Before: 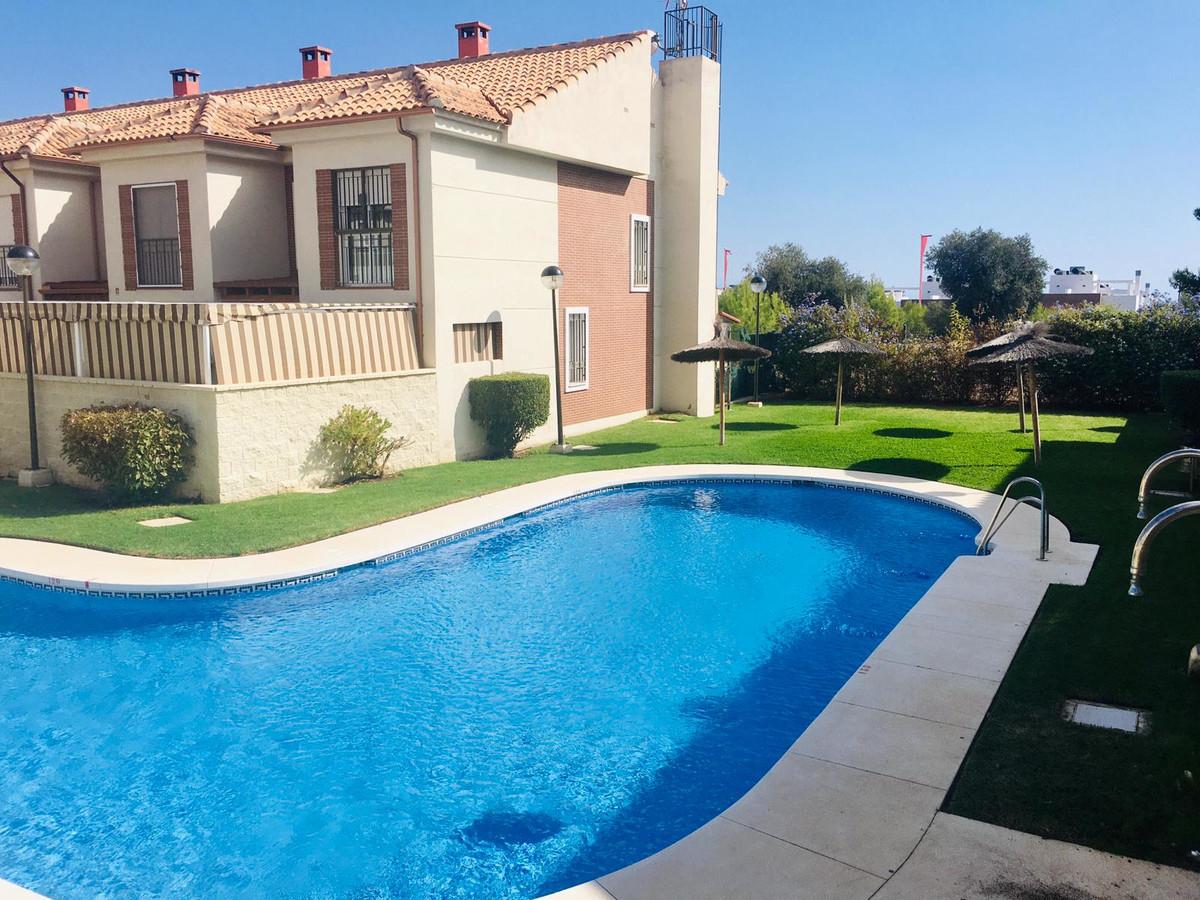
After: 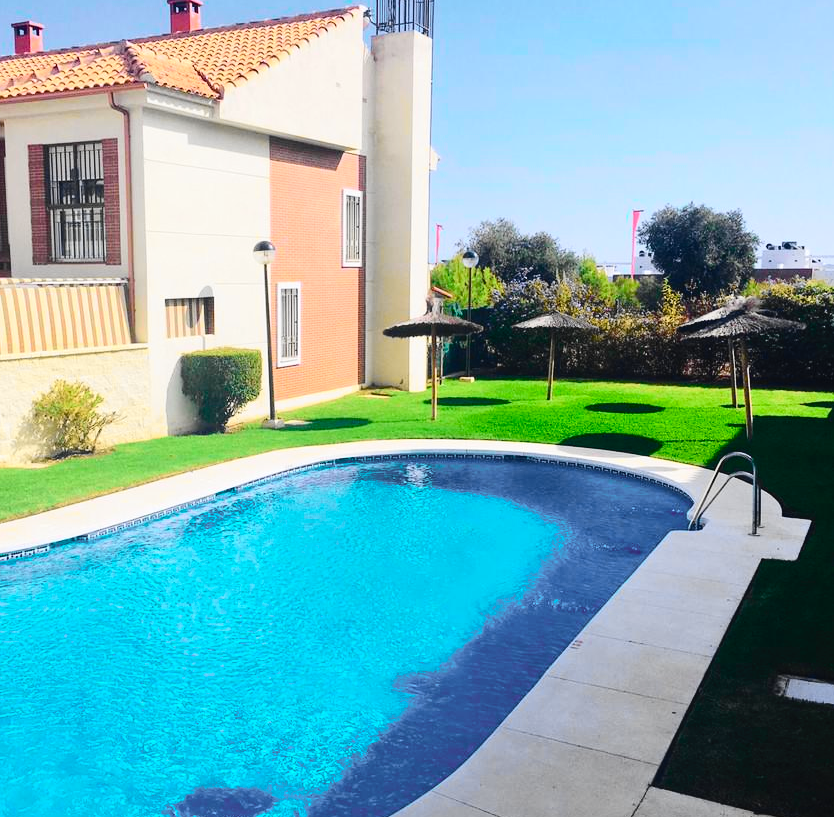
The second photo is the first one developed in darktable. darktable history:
crop and rotate: left 24.034%, top 2.838%, right 6.406%, bottom 6.299%
tone curve: curves: ch0 [(0, 0.023) (0.103, 0.087) (0.295, 0.297) (0.445, 0.531) (0.553, 0.665) (0.735, 0.843) (0.994, 1)]; ch1 [(0, 0) (0.427, 0.346) (0.456, 0.426) (0.484, 0.494) (0.509, 0.505) (0.535, 0.56) (0.581, 0.632) (0.646, 0.715) (1, 1)]; ch2 [(0, 0) (0.369, 0.388) (0.449, 0.431) (0.501, 0.495) (0.533, 0.518) (0.572, 0.612) (0.677, 0.752) (1, 1)], color space Lab, independent channels, preserve colors none
